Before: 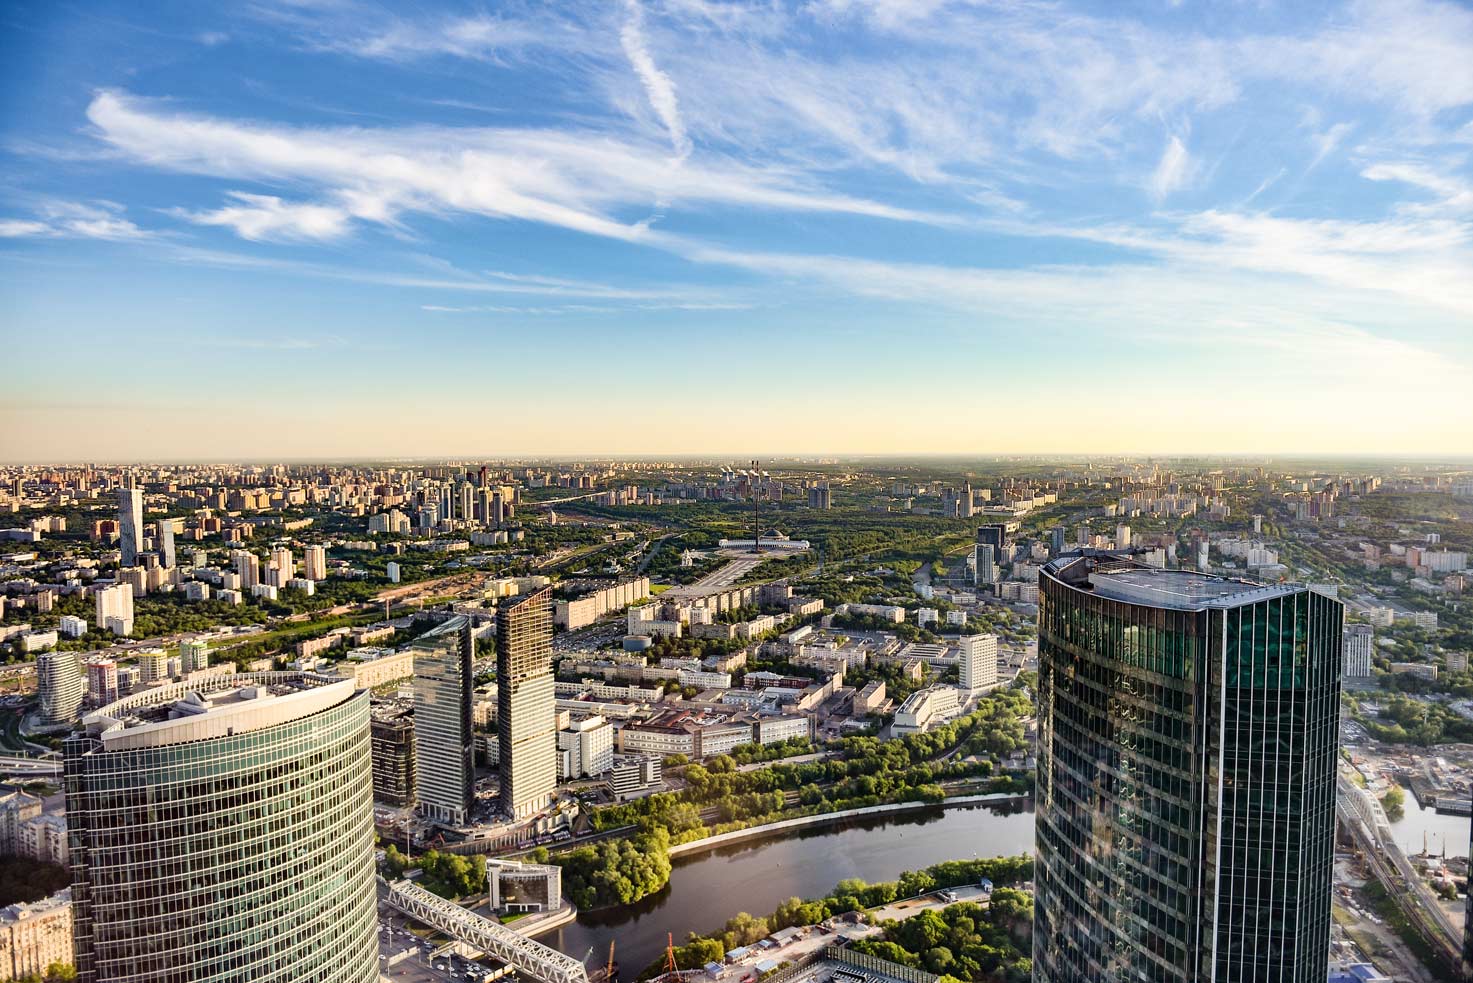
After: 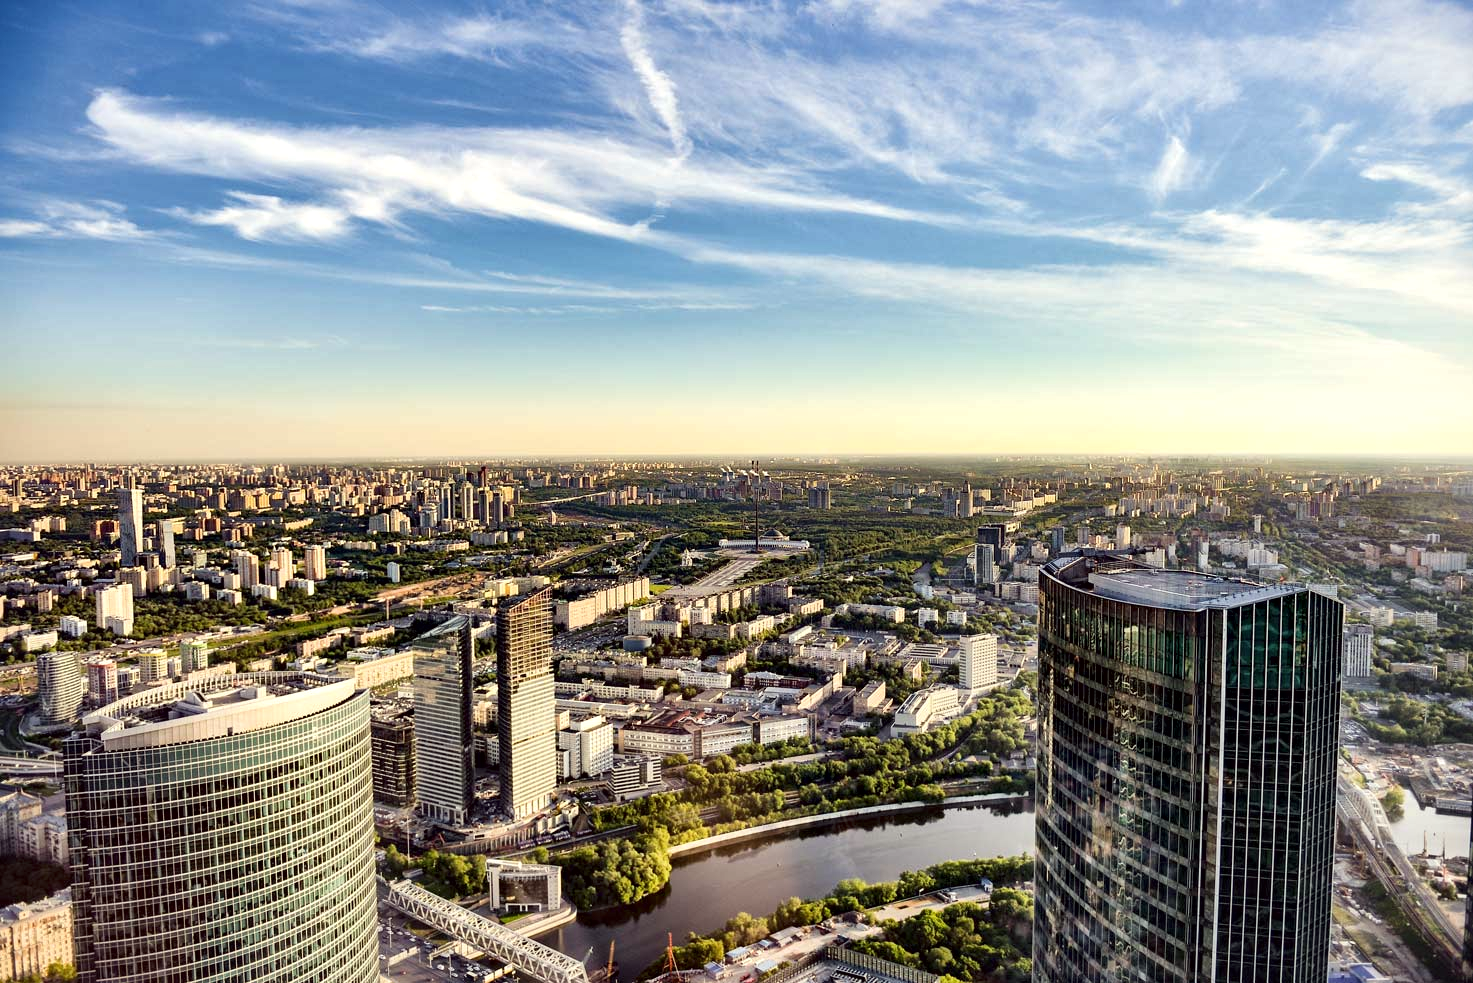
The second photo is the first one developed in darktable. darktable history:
local contrast: mode bilateral grid, contrast 25, coarseness 60, detail 151%, midtone range 0.2
color correction: highlights a* -0.95, highlights b* 4.5, shadows a* 3.55
